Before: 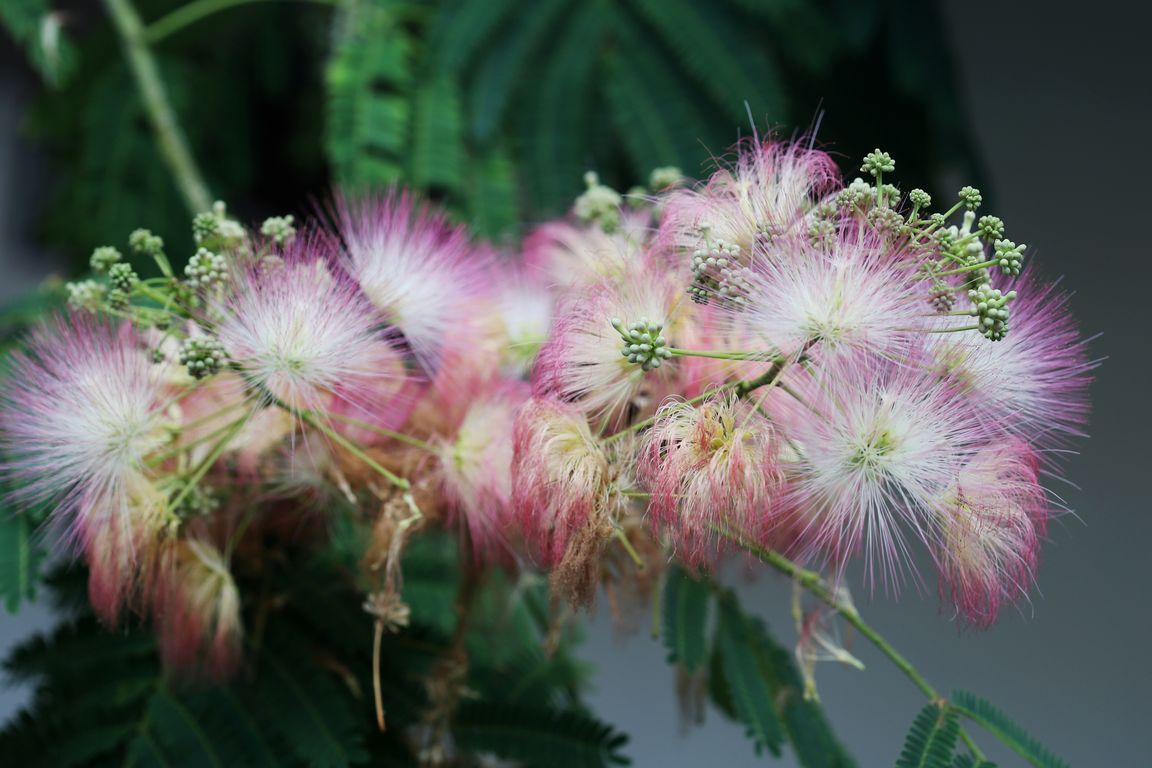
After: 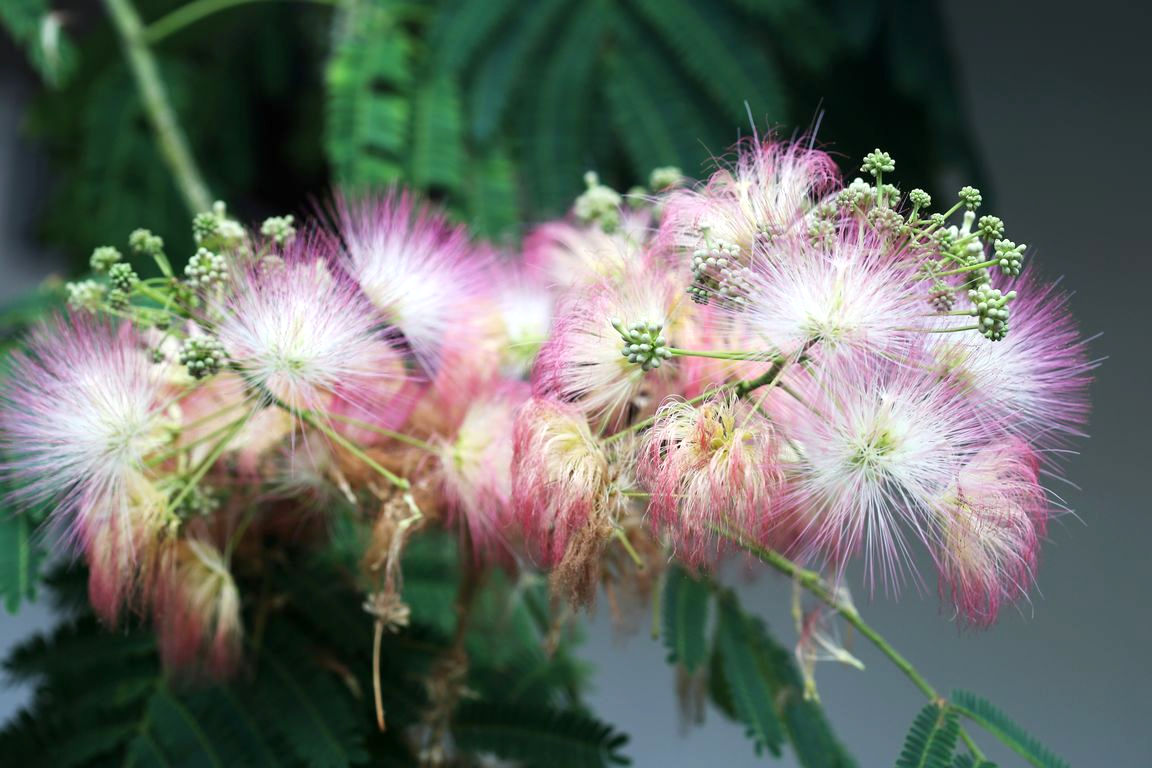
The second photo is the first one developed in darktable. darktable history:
exposure: exposure 0.506 EV, compensate highlight preservation false
